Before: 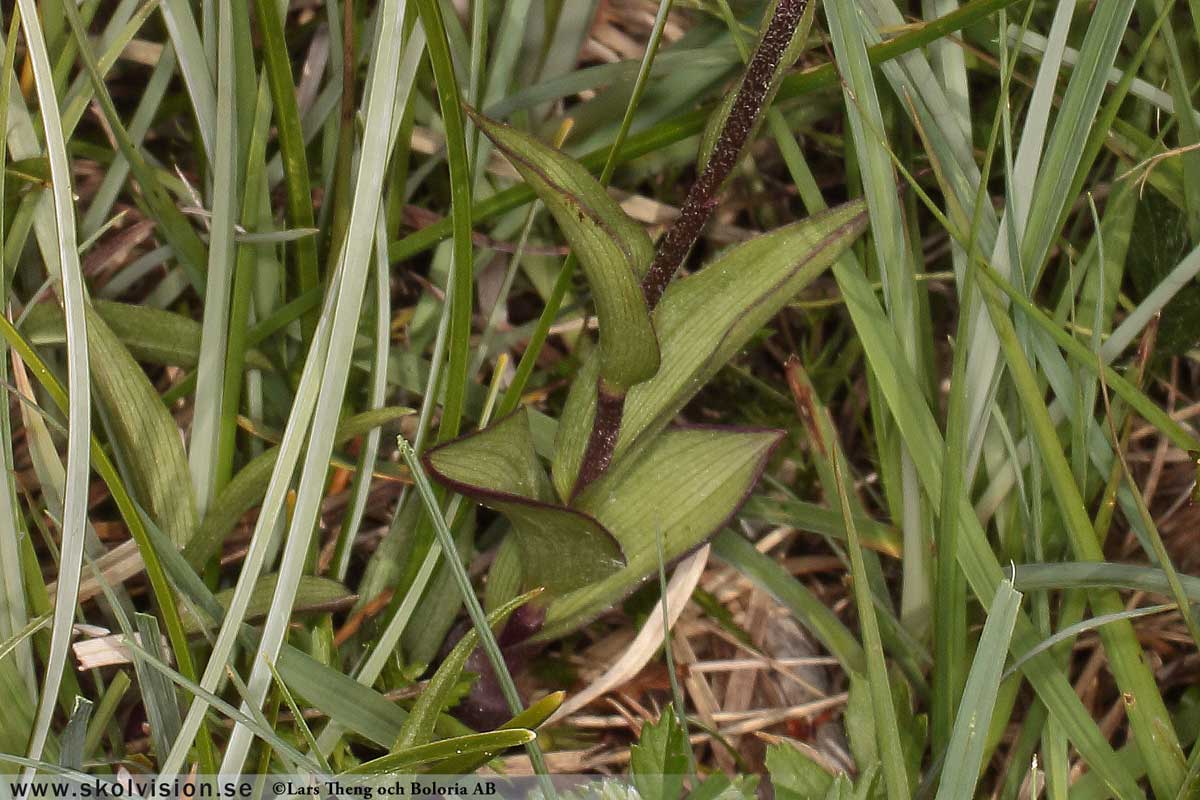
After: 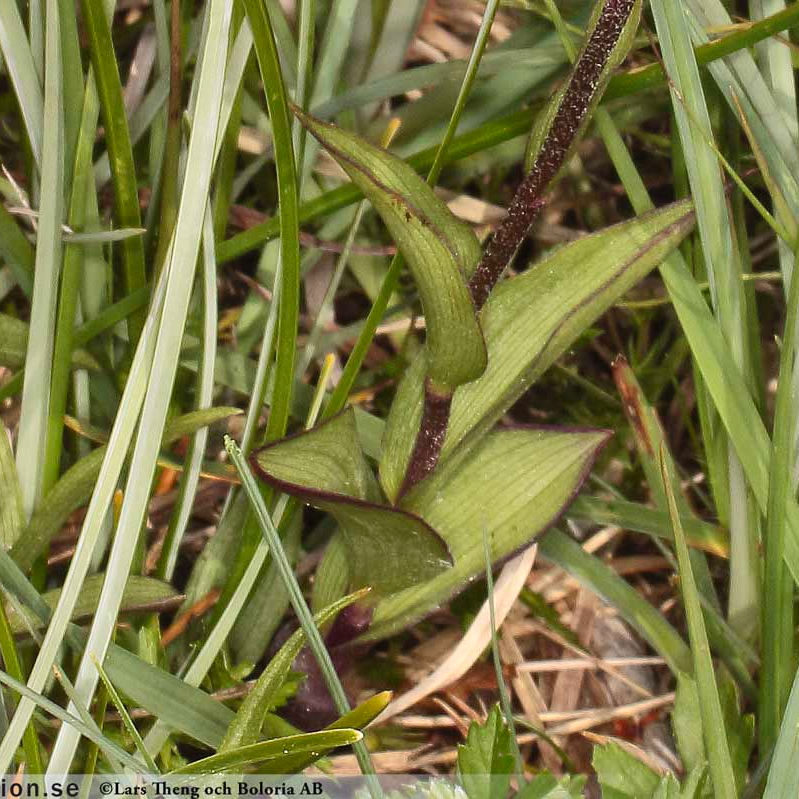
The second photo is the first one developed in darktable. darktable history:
crop and rotate: left 14.436%, right 18.898%
contrast brightness saturation: contrast 0.2, brightness 0.16, saturation 0.22
